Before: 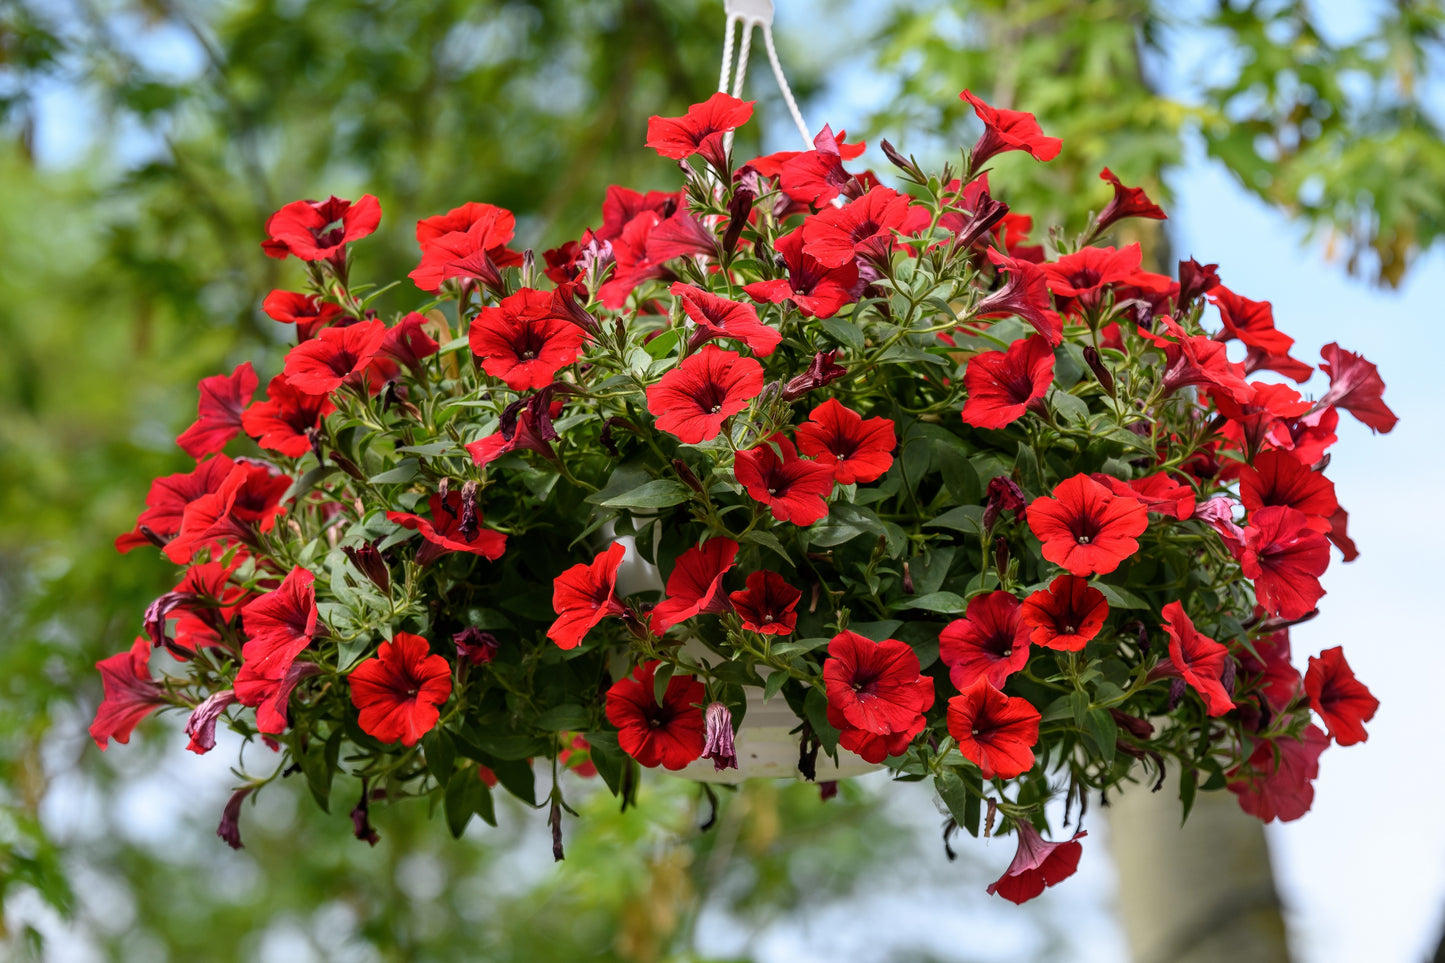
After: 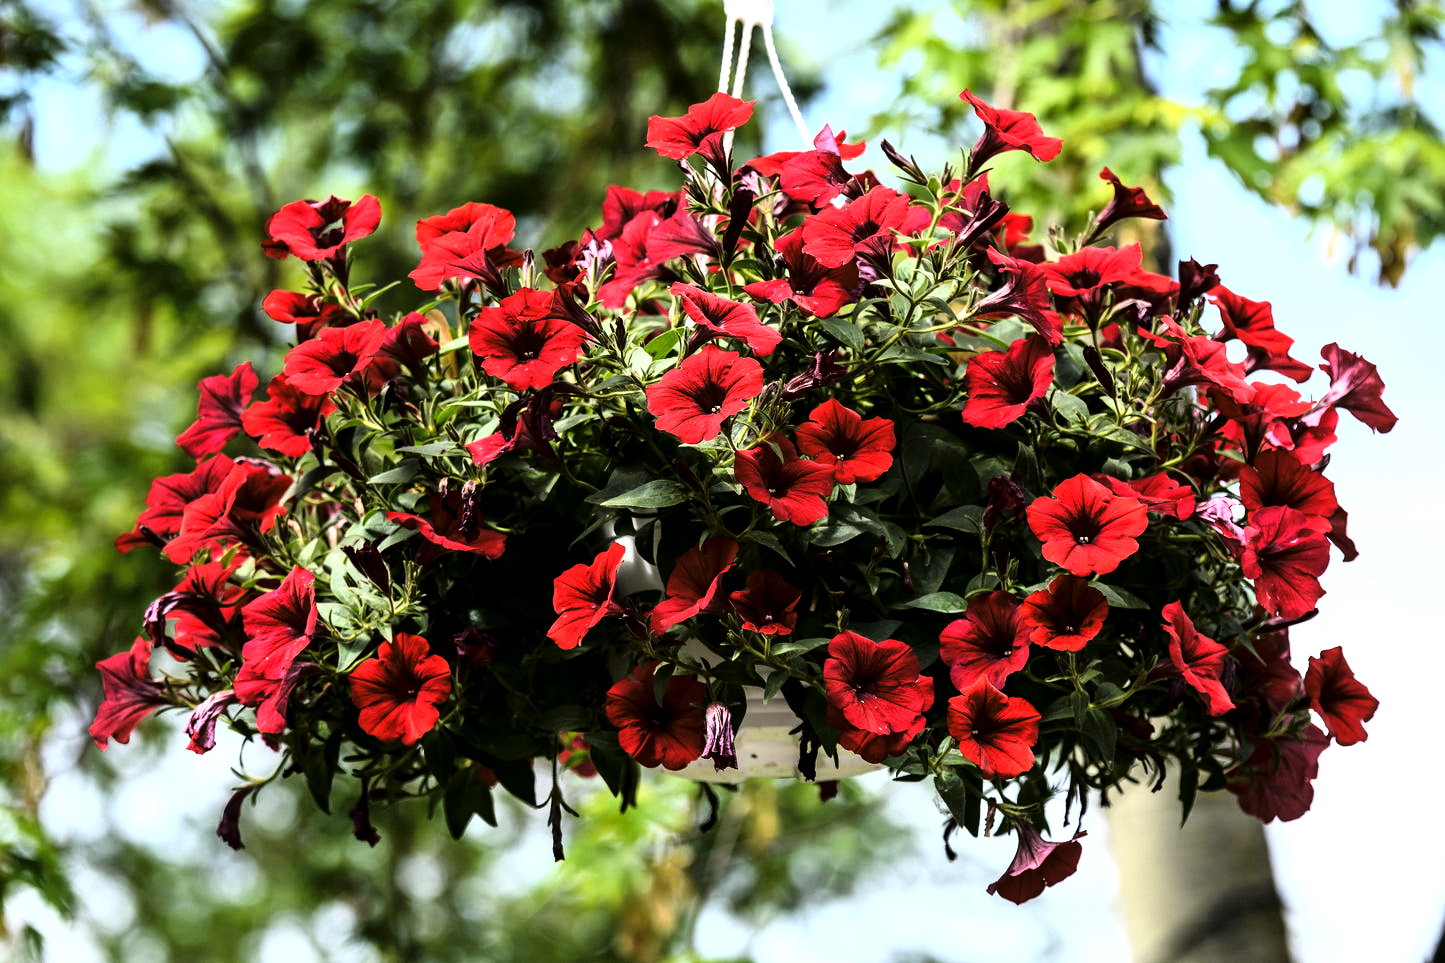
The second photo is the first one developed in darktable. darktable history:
local contrast: highlights 107%, shadows 103%, detail 120%, midtone range 0.2
tone curve: curves: ch0 [(0, 0) (0.003, 0.003) (0.011, 0.006) (0.025, 0.01) (0.044, 0.015) (0.069, 0.02) (0.1, 0.027) (0.136, 0.036) (0.177, 0.05) (0.224, 0.07) (0.277, 0.12) (0.335, 0.208) (0.399, 0.334) (0.468, 0.473) (0.543, 0.636) (0.623, 0.795) (0.709, 0.907) (0.801, 0.97) (0.898, 0.989) (1, 1)], color space Lab, linked channels, preserve colors none
